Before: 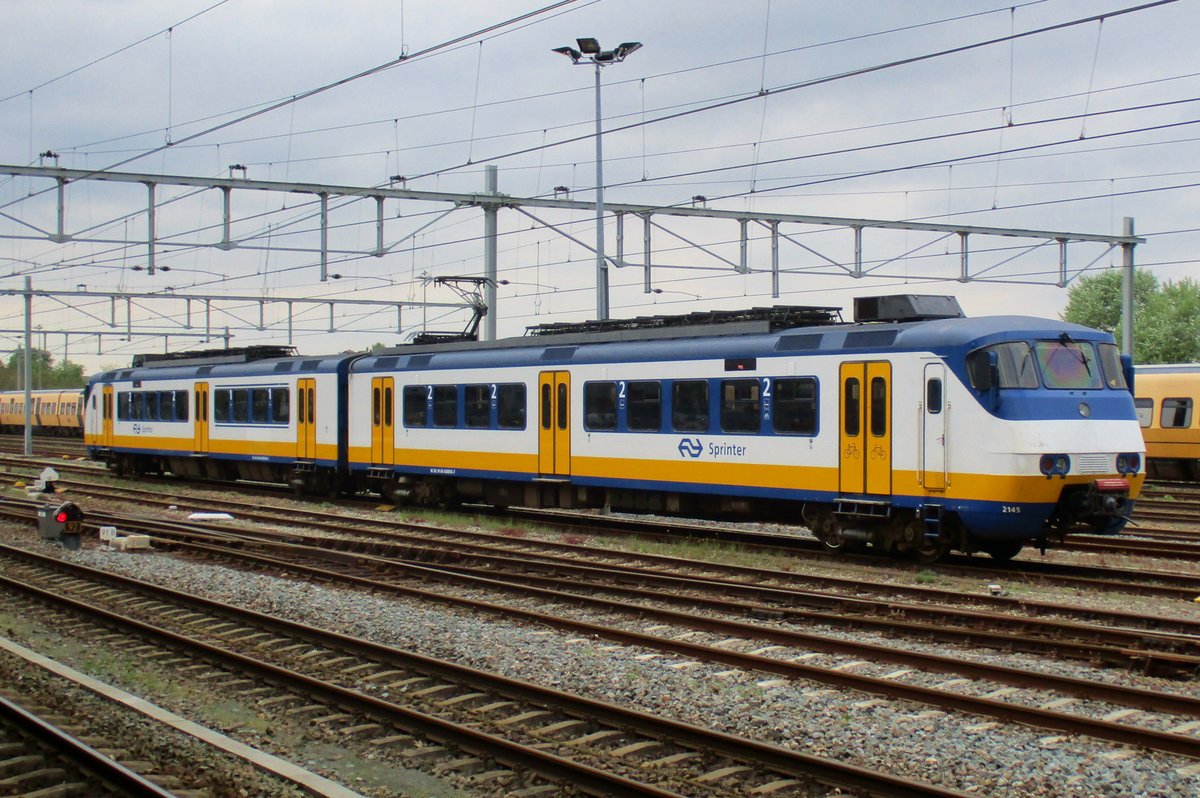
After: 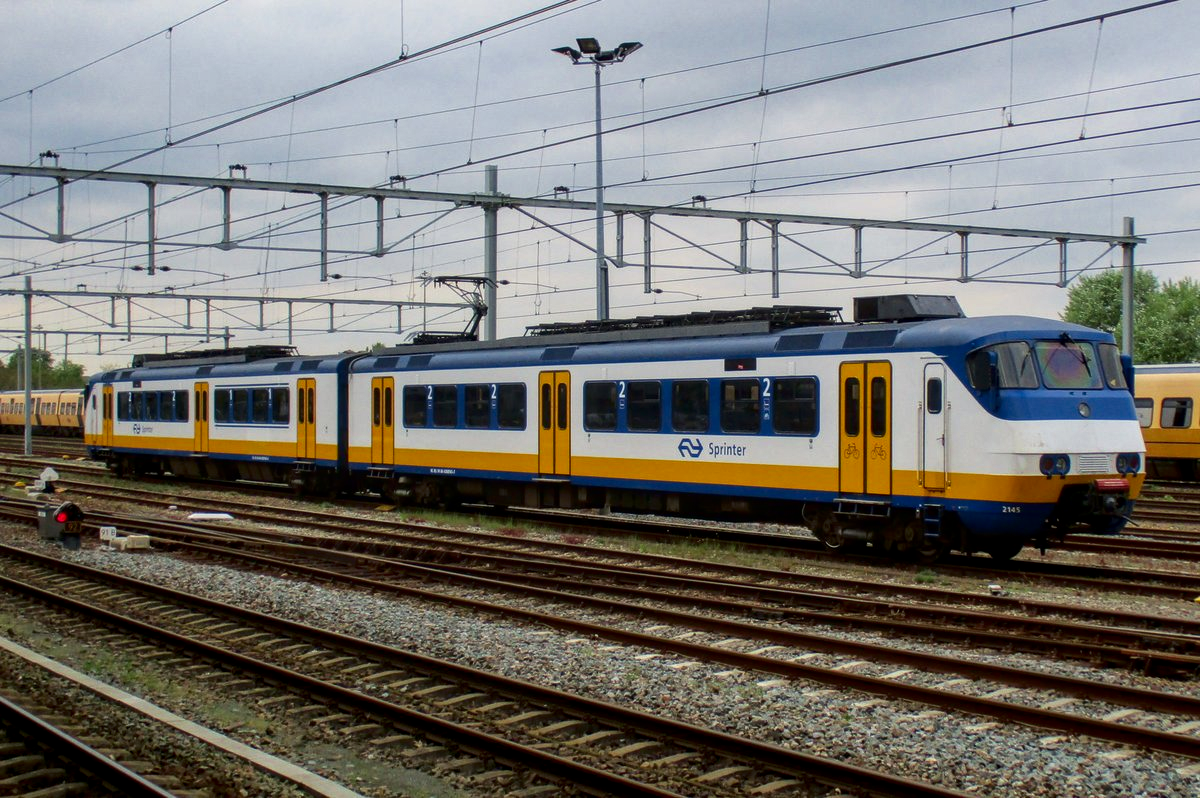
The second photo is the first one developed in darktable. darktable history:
contrast brightness saturation: contrast 0.066, brightness -0.134, saturation 0.061
local contrast: on, module defaults
